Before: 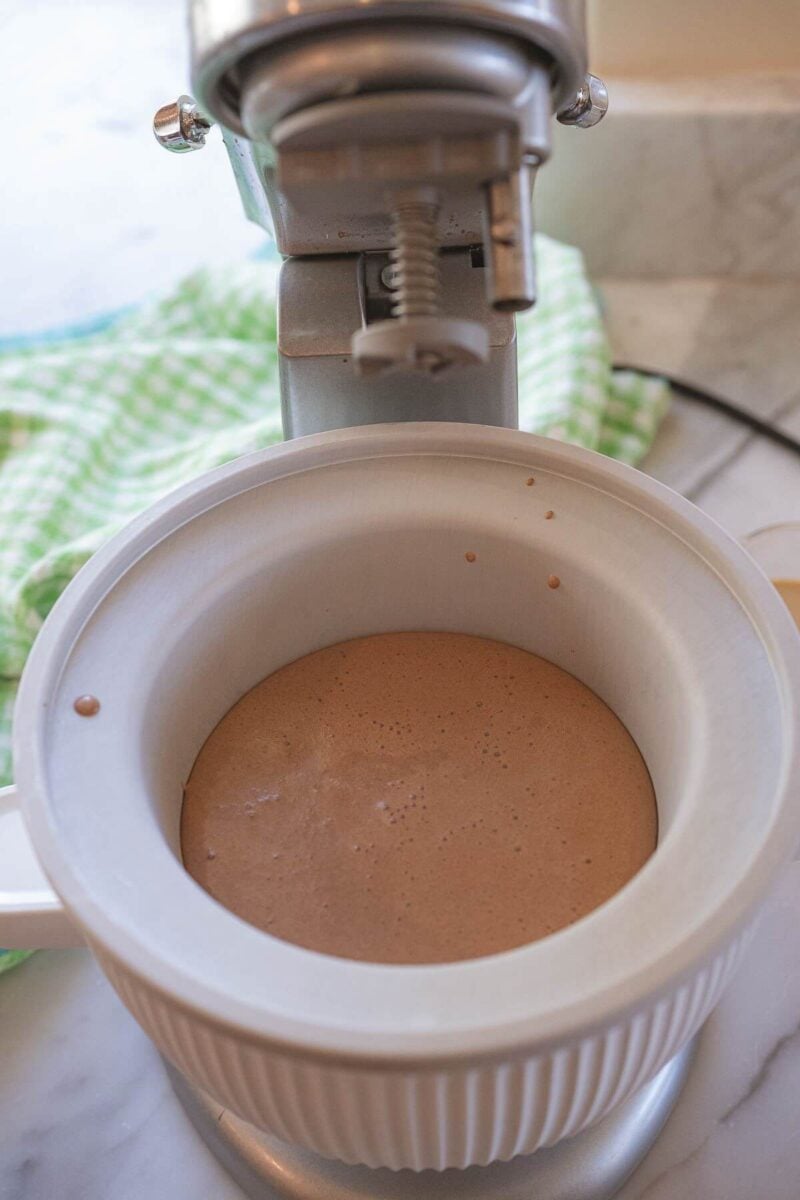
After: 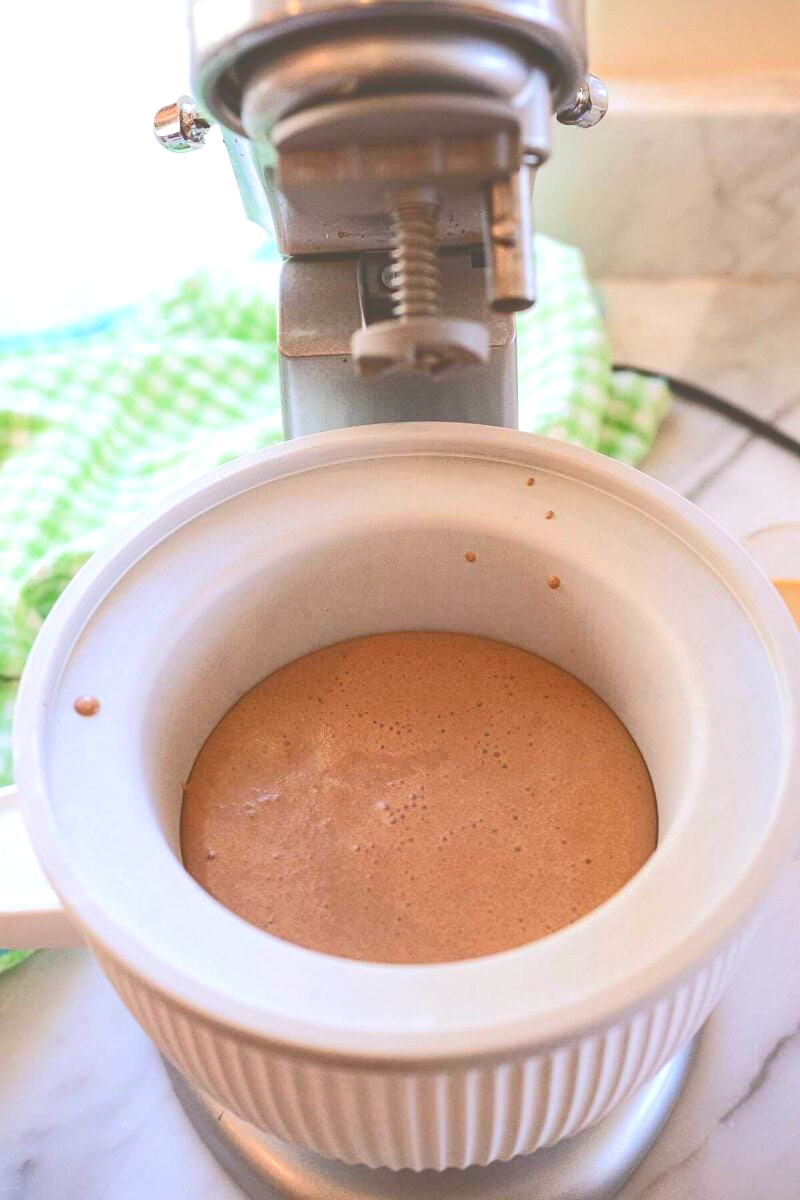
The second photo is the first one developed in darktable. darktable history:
tone curve: curves: ch0 [(0, 0) (0.003, 0.299) (0.011, 0.299) (0.025, 0.299) (0.044, 0.299) (0.069, 0.3) (0.1, 0.306) (0.136, 0.316) (0.177, 0.326) (0.224, 0.338) (0.277, 0.366) (0.335, 0.406) (0.399, 0.462) (0.468, 0.533) (0.543, 0.607) (0.623, 0.7) (0.709, 0.775) (0.801, 0.843) (0.898, 0.903) (1, 1)], color space Lab, independent channels, preserve colors none
contrast brightness saturation: contrast 0.172, saturation 0.301
exposure: exposure 0.493 EV, compensate highlight preservation false
